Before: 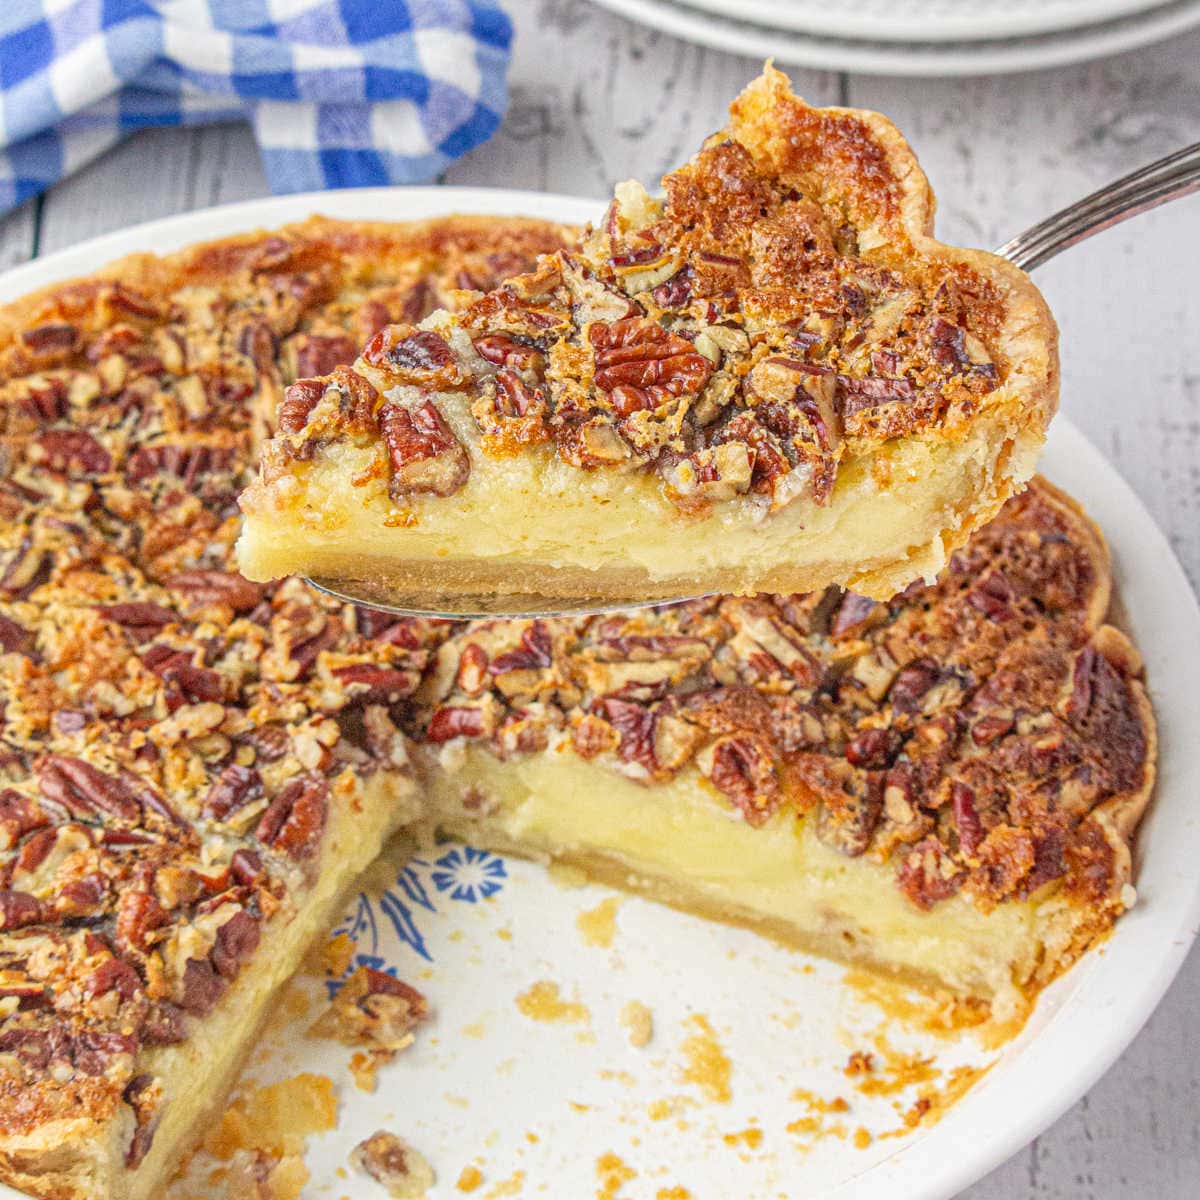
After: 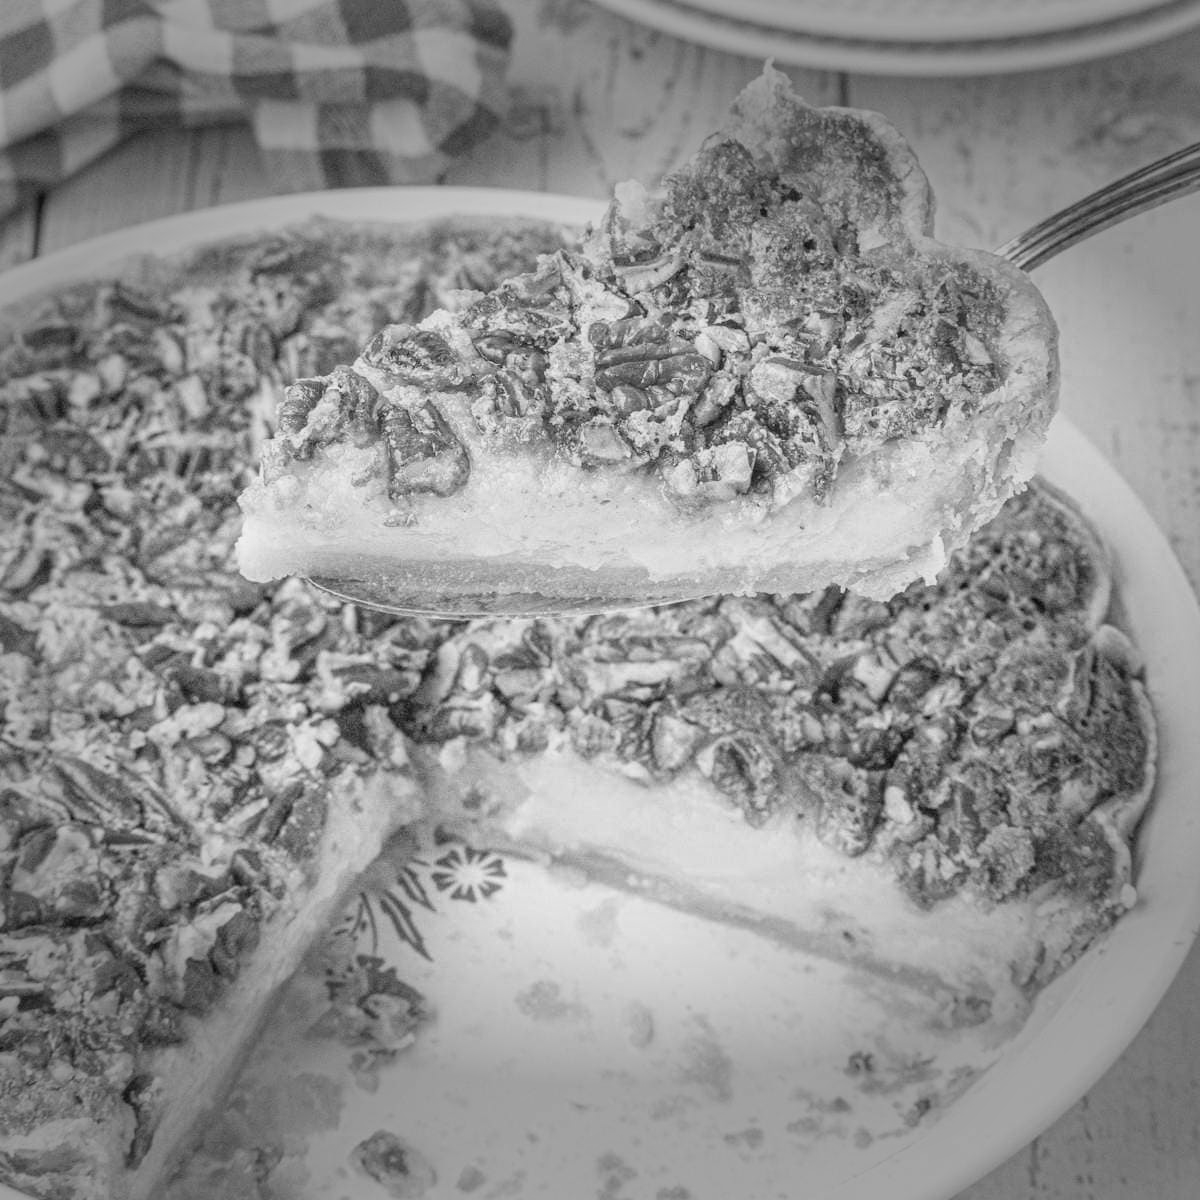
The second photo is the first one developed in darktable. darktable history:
vignetting: fall-off start 70.97%, brightness -0.584, saturation -0.118, width/height ratio 1.333
tone curve: curves: ch0 [(0, 0) (0.389, 0.458) (0.745, 0.82) (0.849, 0.917) (0.919, 0.969) (1, 1)]; ch1 [(0, 0) (0.437, 0.404) (0.5, 0.5) (0.529, 0.55) (0.58, 0.6) (0.616, 0.649) (1, 1)]; ch2 [(0, 0) (0.442, 0.428) (0.5, 0.5) (0.525, 0.543) (0.585, 0.62) (1, 1)], color space Lab, independent channels, preserve colors none
monochrome: on, module defaults
color balance rgb: contrast -10%
color zones: curves: ch1 [(0.24, 0.629) (0.75, 0.5)]; ch2 [(0.255, 0.454) (0.745, 0.491)], mix 102.12%
